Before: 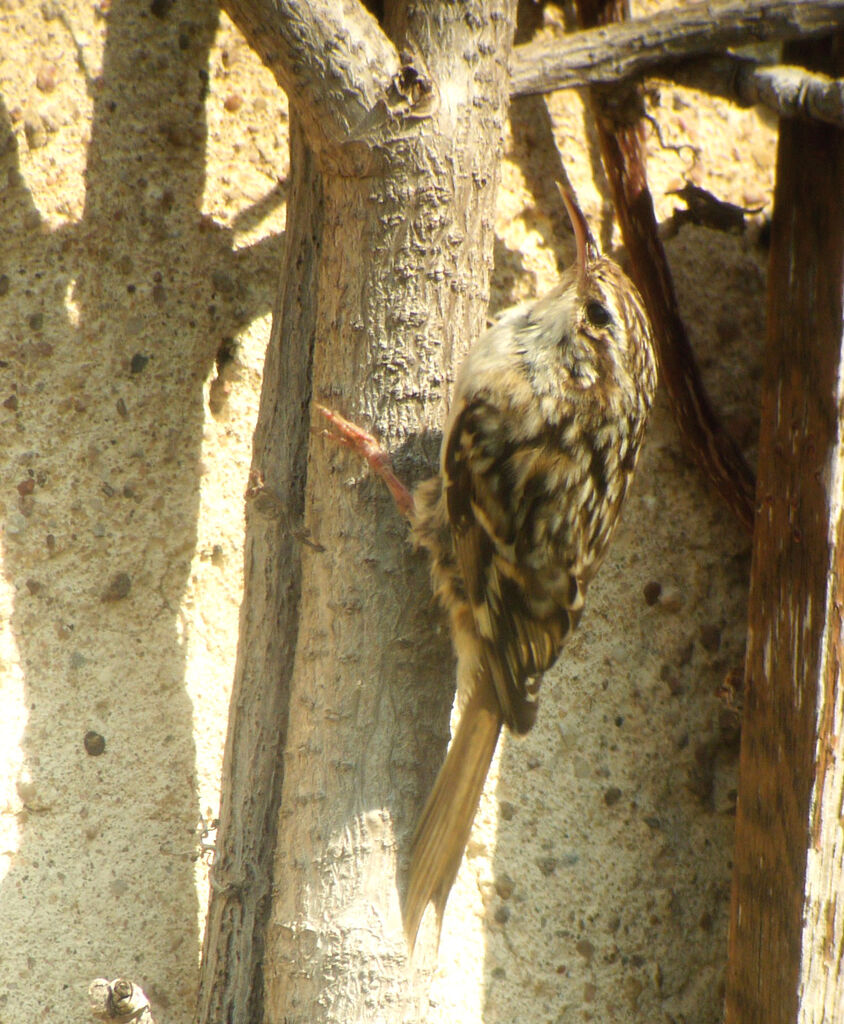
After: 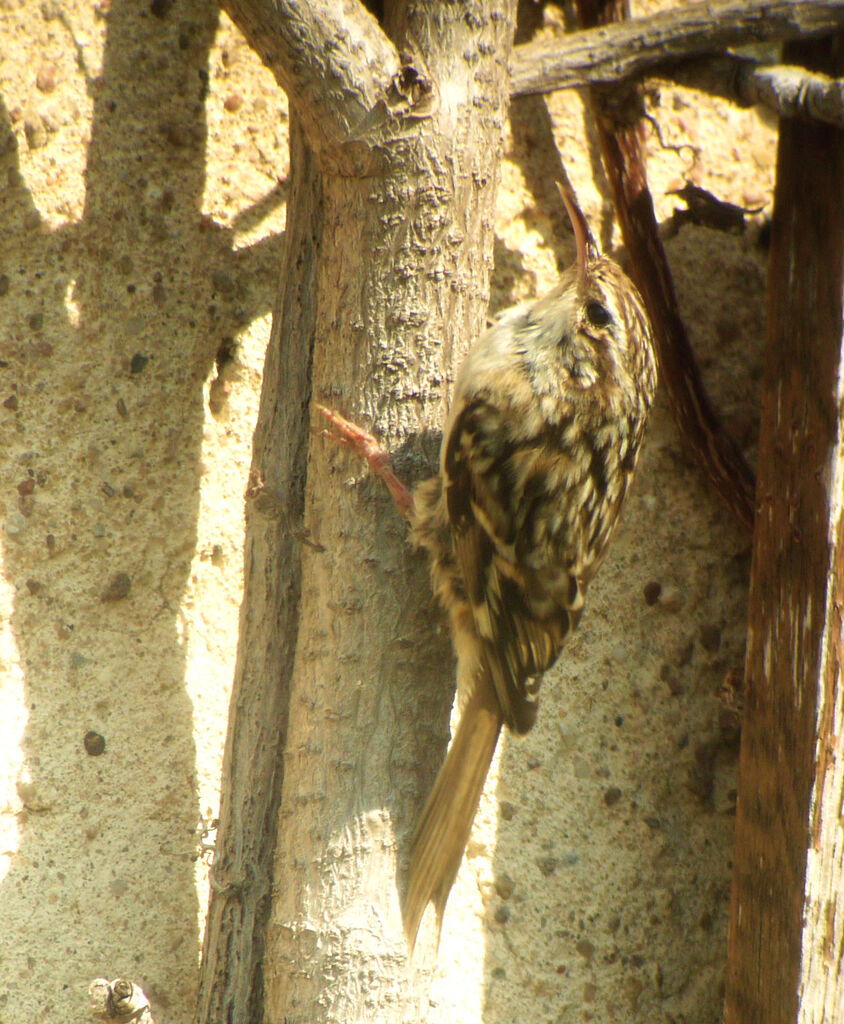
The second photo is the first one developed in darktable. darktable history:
velvia: on, module defaults
shadows and highlights: shadows 20.05, highlights -20.09, soften with gaussian
